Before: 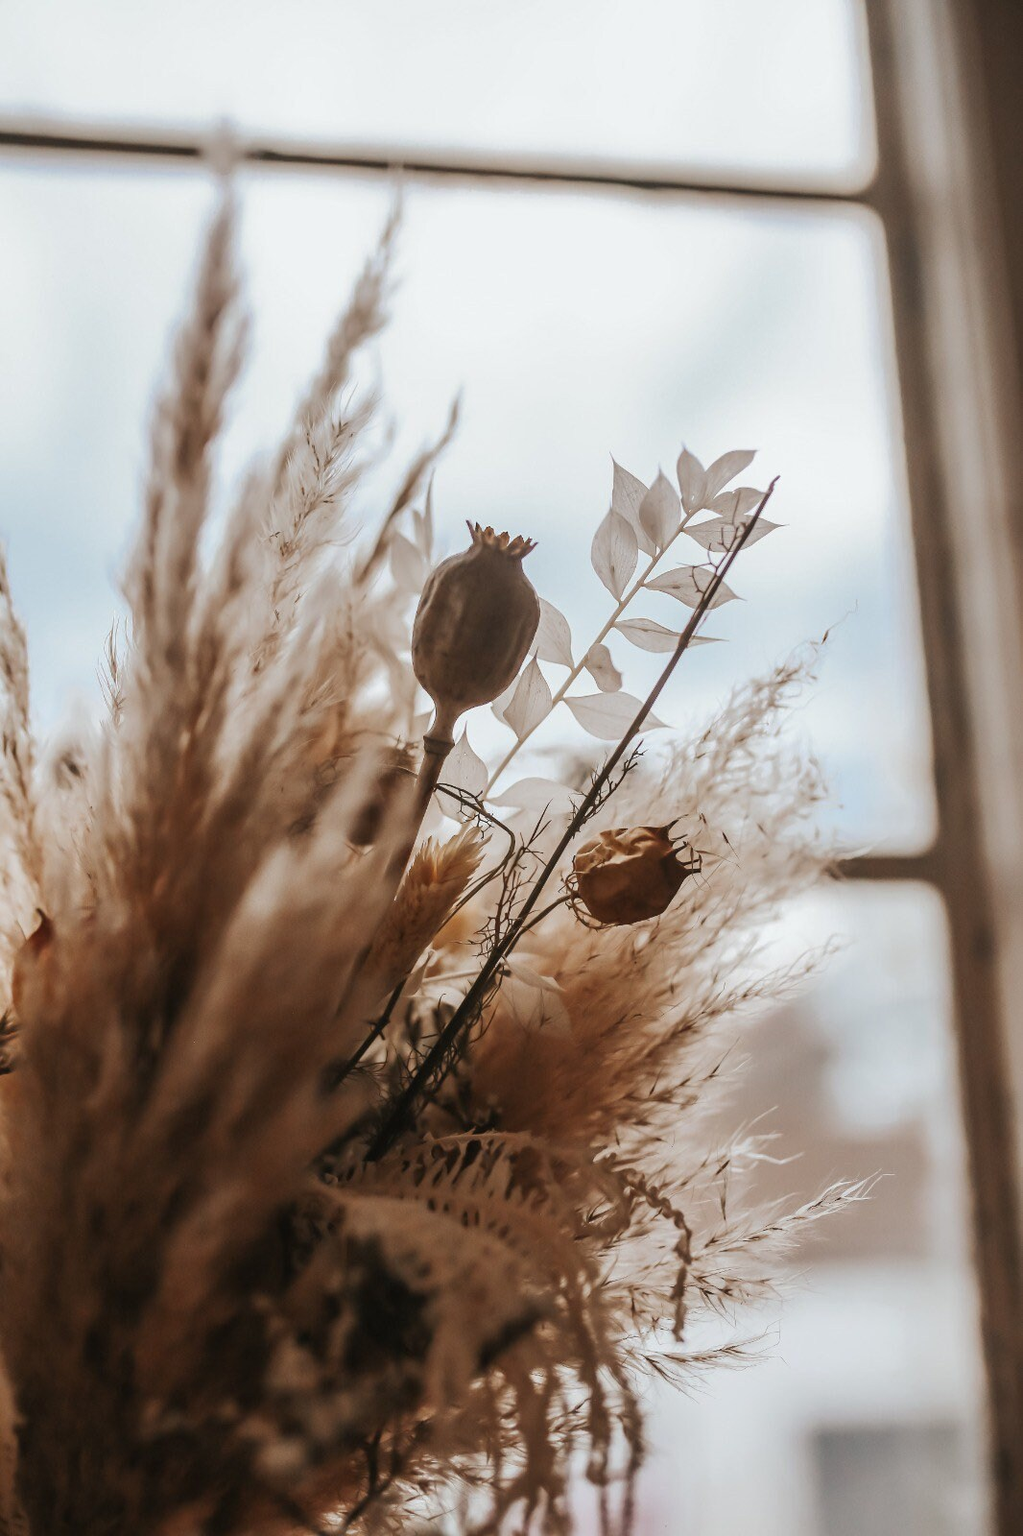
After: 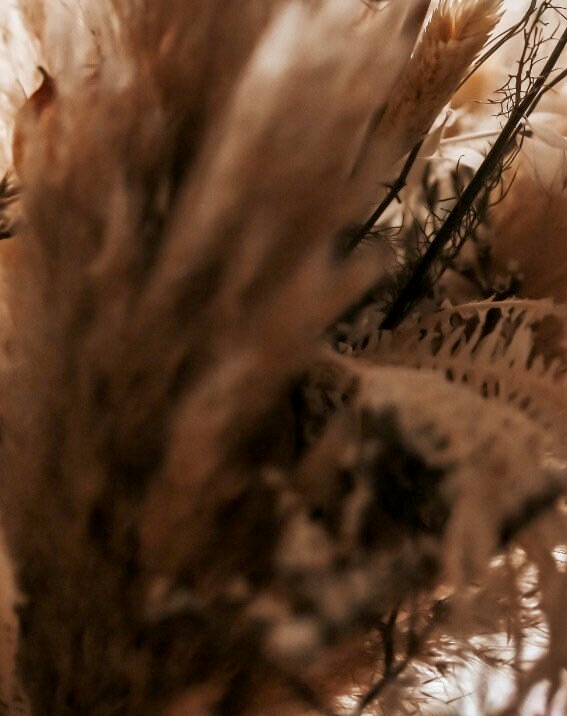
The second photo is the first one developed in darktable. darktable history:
crop and rotate: top 55.093%, right 46.735%, bottom 0.136%
exposure: black level correction 0.004, exposure 0.415 EV, compensate highlight preservation false
